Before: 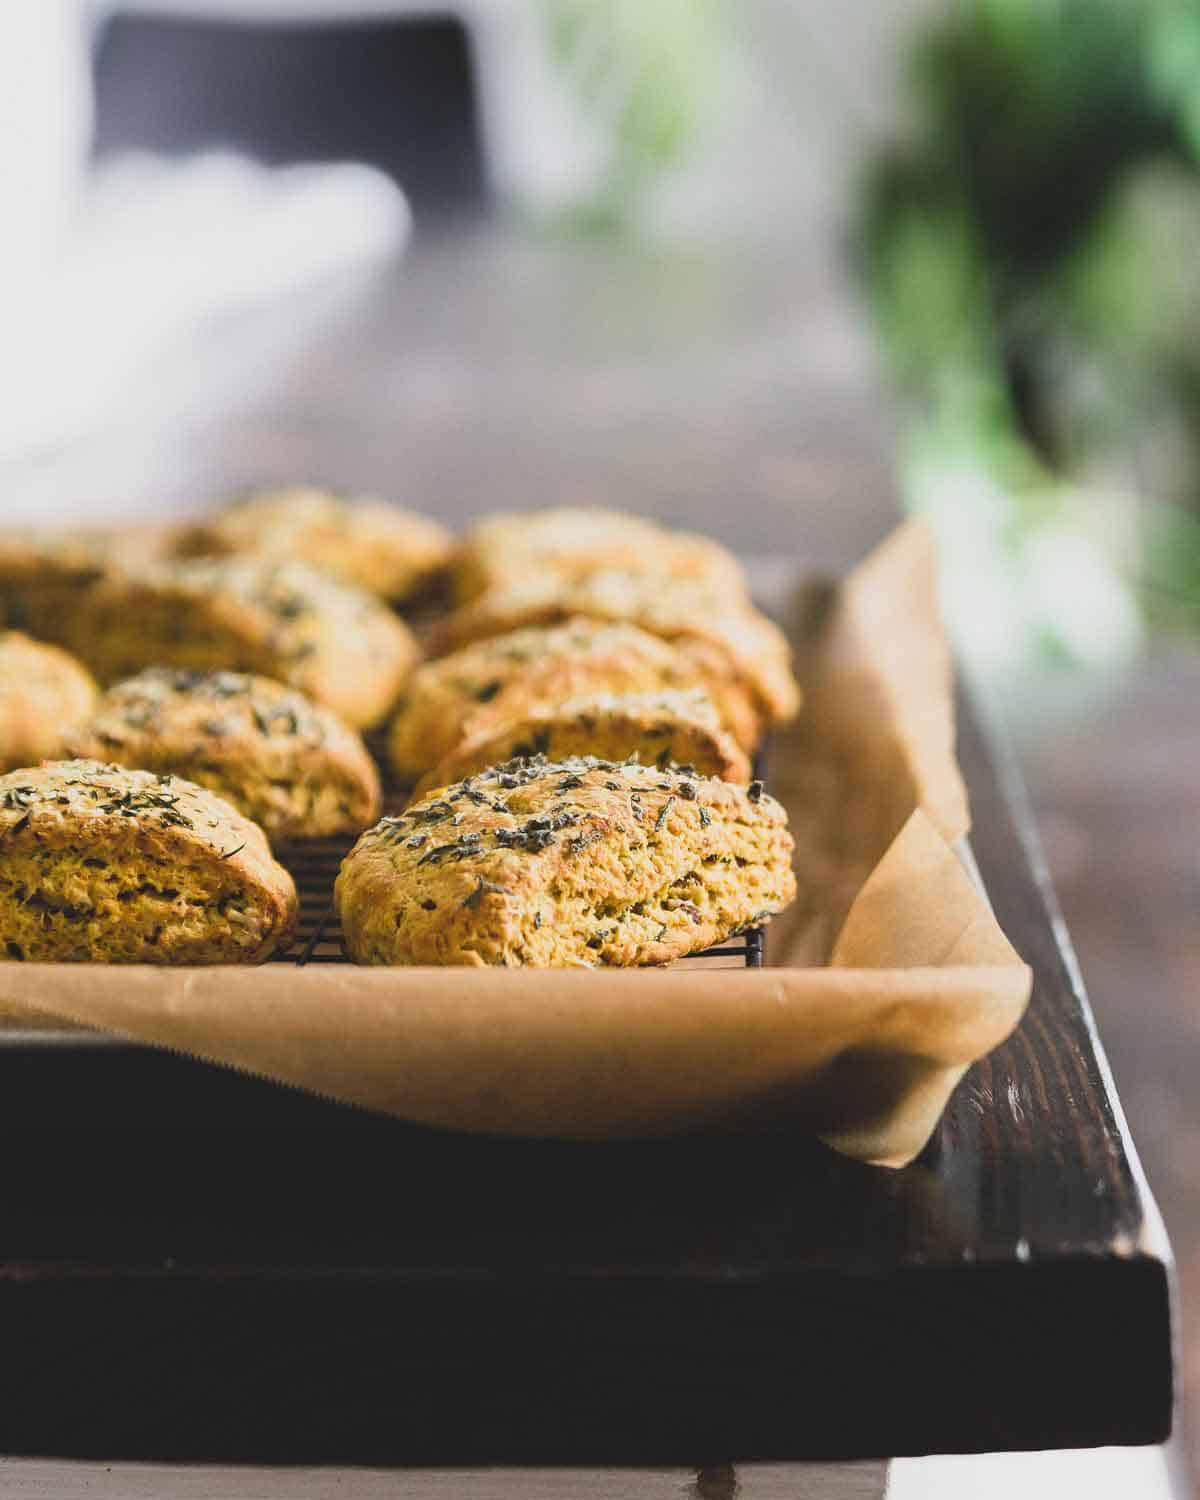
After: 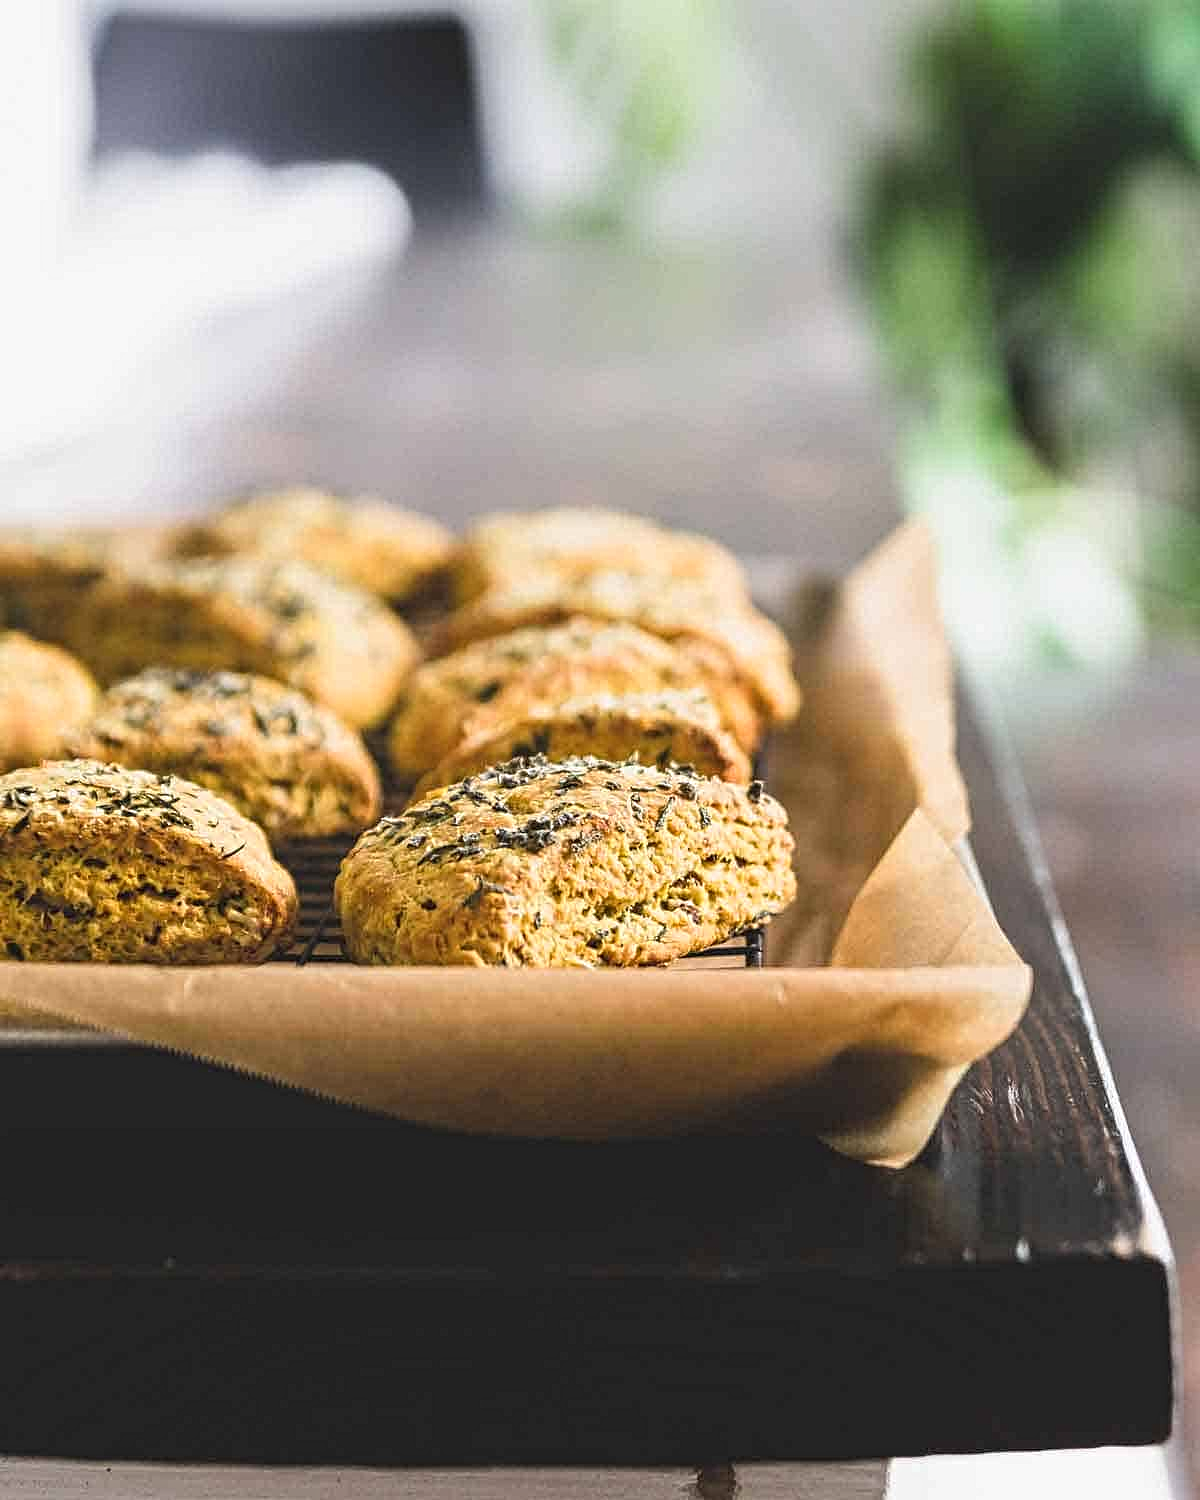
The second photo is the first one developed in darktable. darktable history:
contrast equalizer: octaves 7, y [[0.5, 0.5, 0.5, 0.539, 0.64, 0.611], [0.5 ×6], [0.5 ×6], [0 ×6], [0 ×6]]
exposure: exposure 0.203 EV, compensate highlight preservation false
